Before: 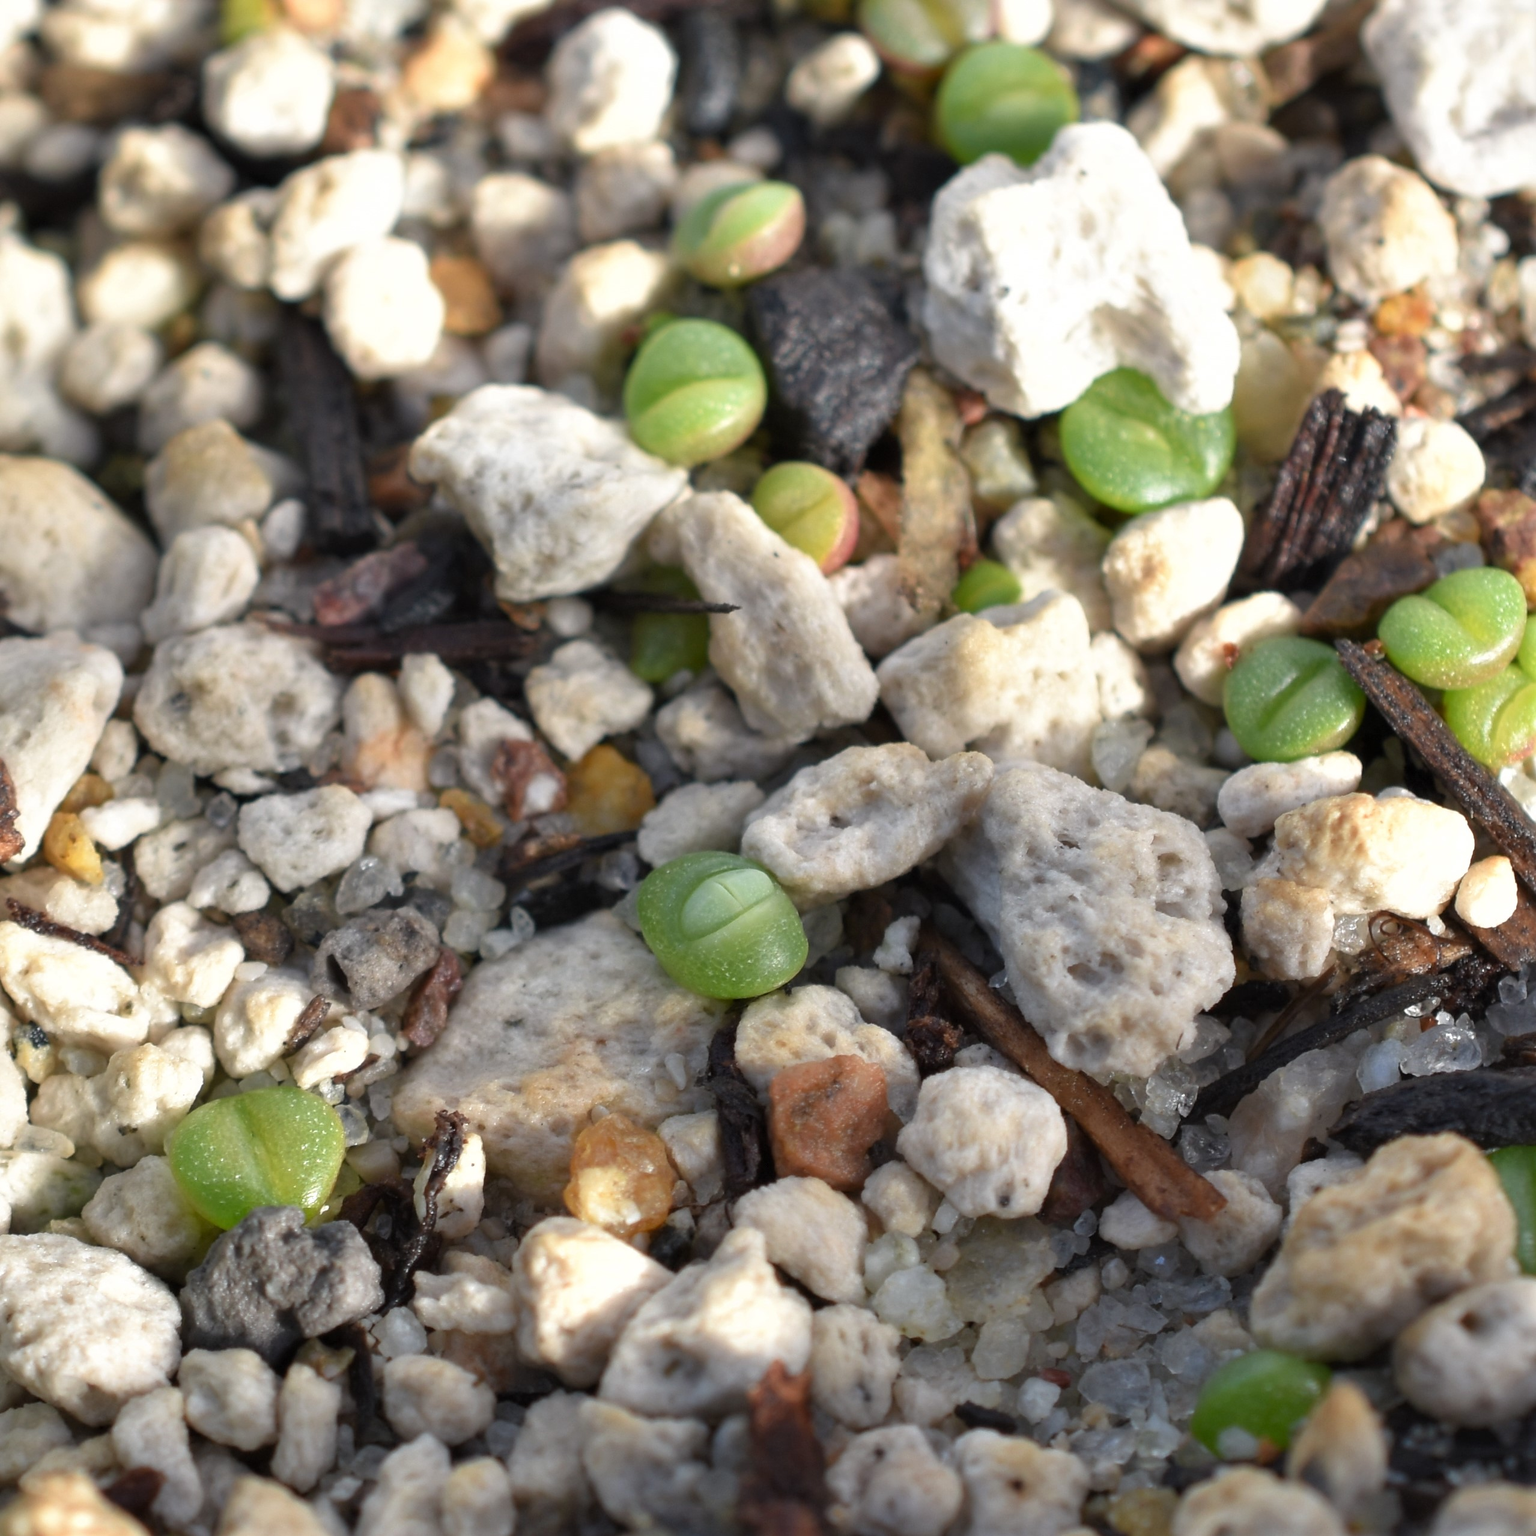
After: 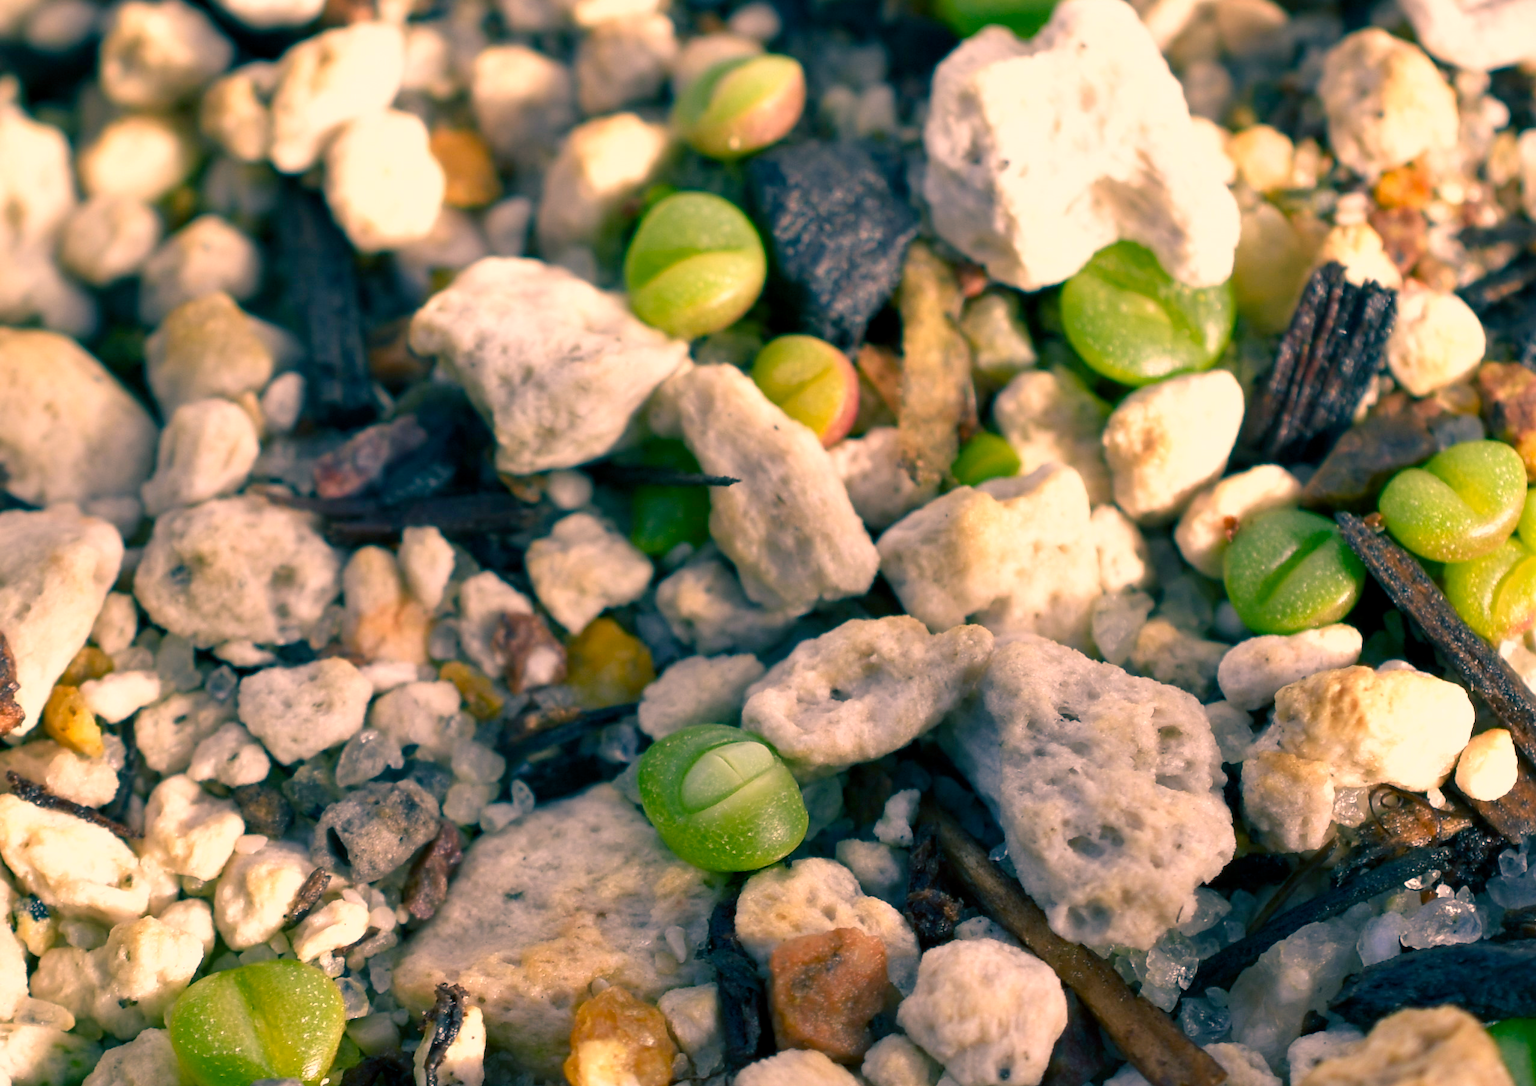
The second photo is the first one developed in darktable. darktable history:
crop and rotate: top 8.293%, bottom 20.996%
color balance rgb: shadows lift › luminance -28.76%, shadows lift › chroma 10%, shadows lift › hue 230°, power › chroma 0.5%, power › hue 215°, highlights gain › luminance 7.14%, highlights gain › chroma 1%, highlights gain › hue 50°, global offset › luminance -0.29%, global offset › hue 260°, perceptual saturation grading › global saturation 20%, perceptual saturation grading › highlights -13.92%, perceptual saturation grading › shadows 50%
color correction: highlights a* 17.88, highlights b* 18.79
